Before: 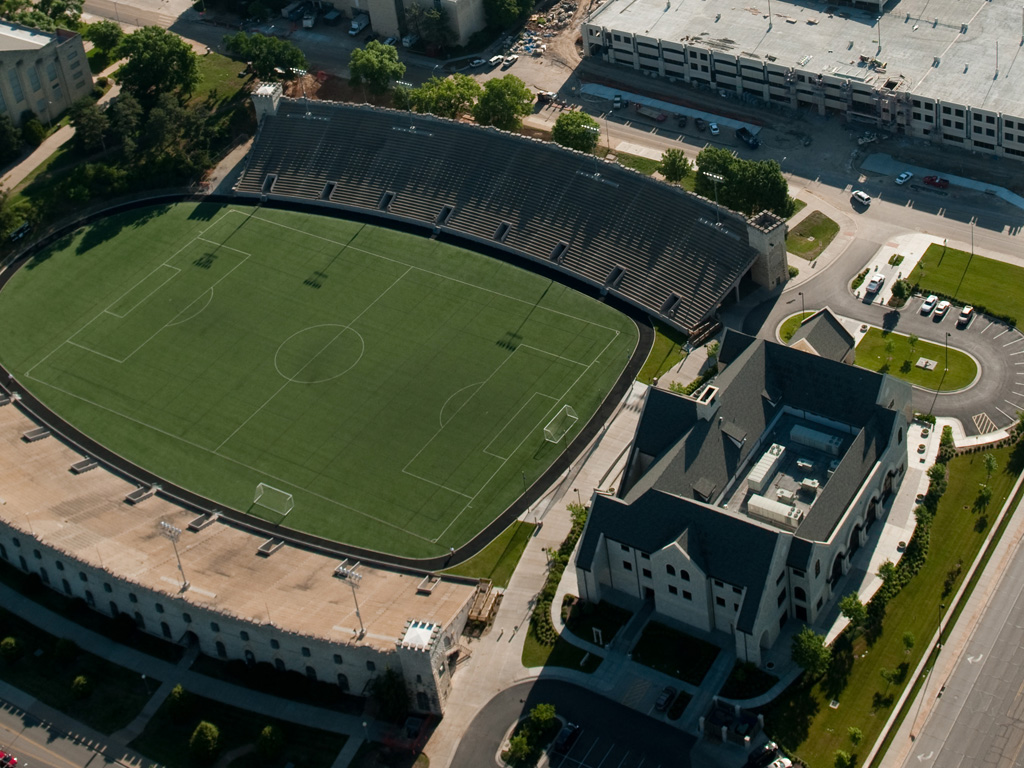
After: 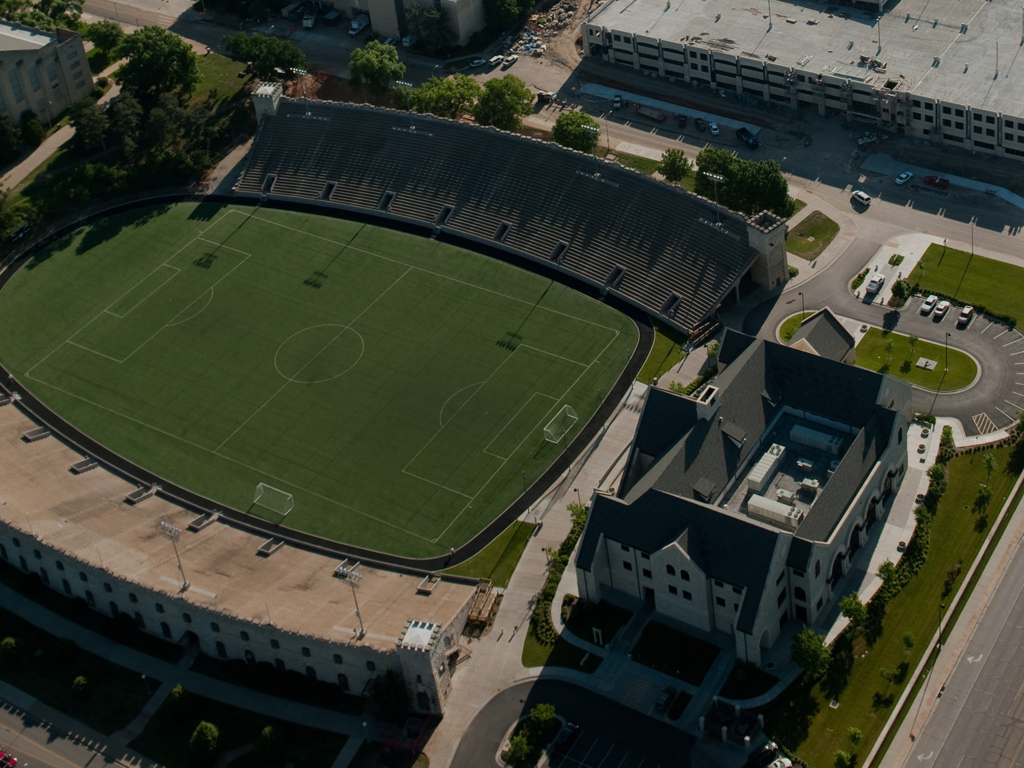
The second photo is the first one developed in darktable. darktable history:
exposure: black level correction 0, exposure -0.732 EV, compensate highlight preservation false
